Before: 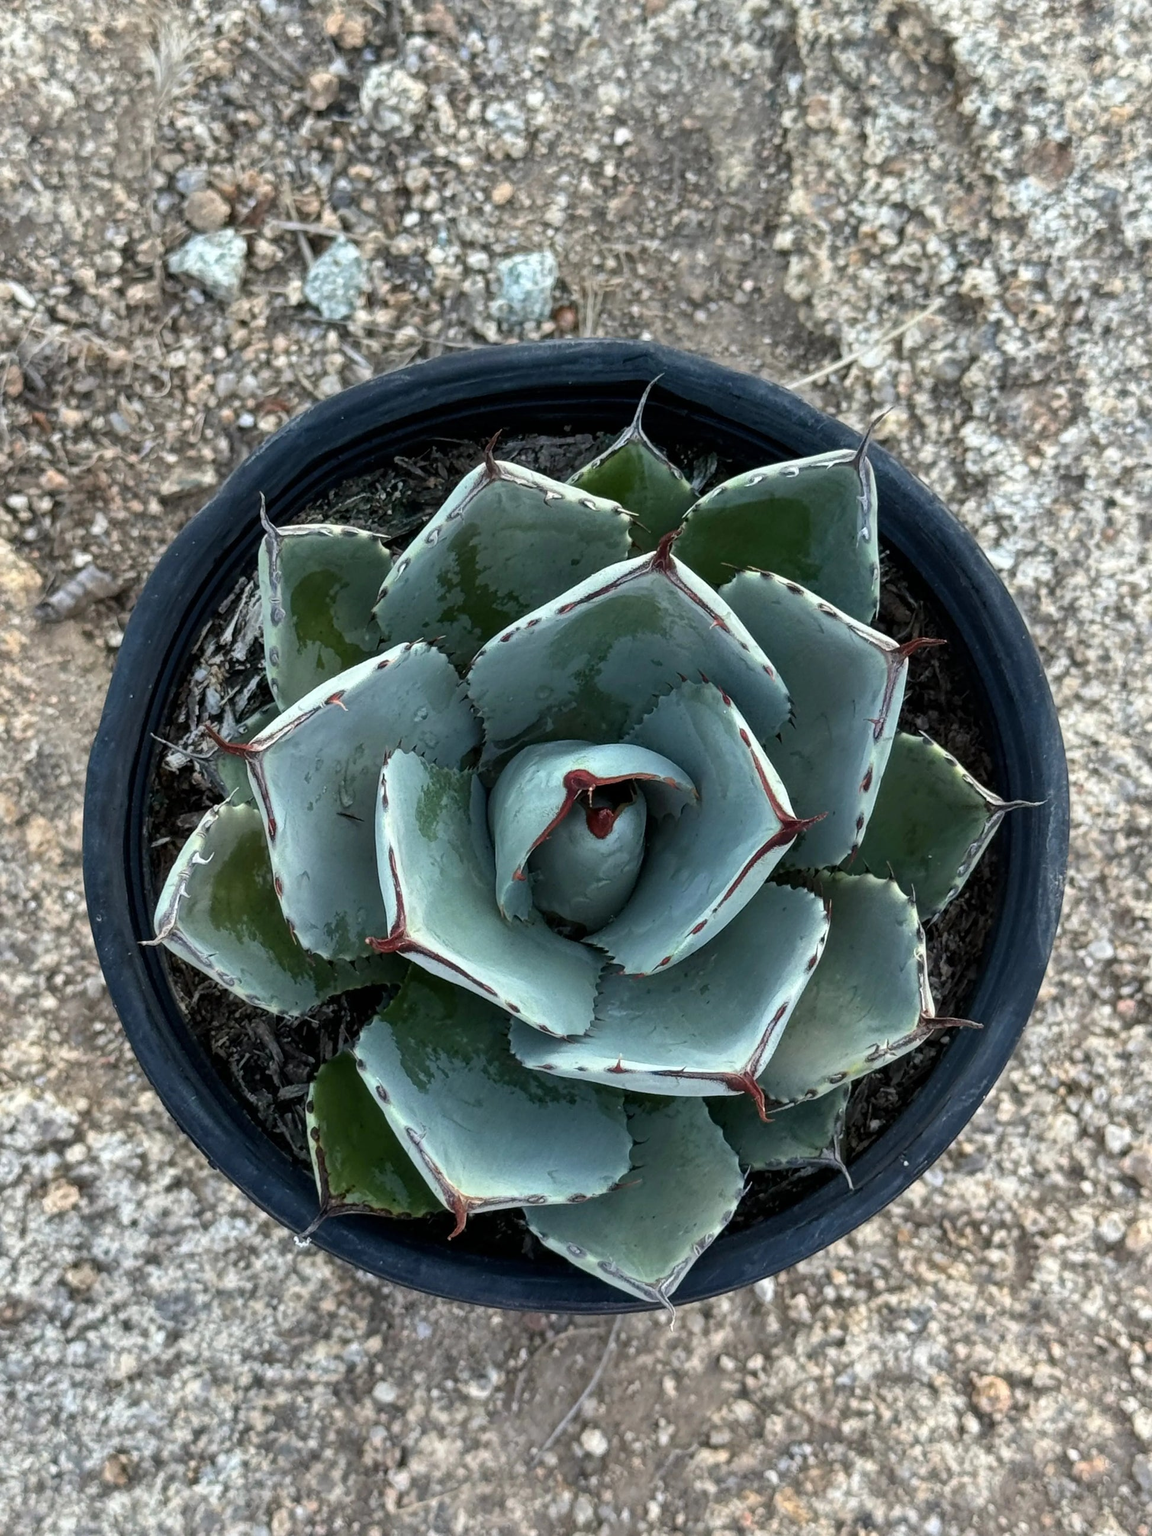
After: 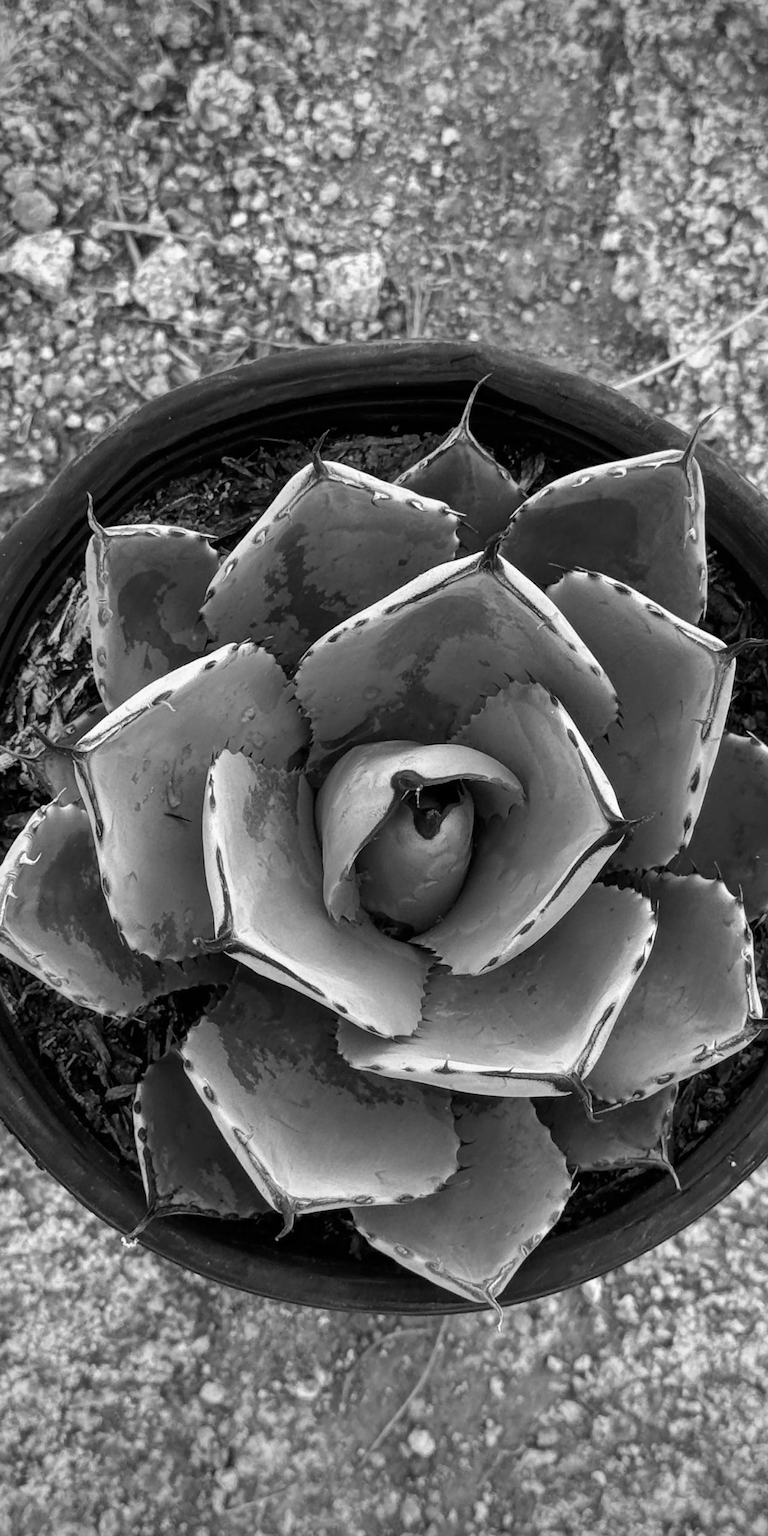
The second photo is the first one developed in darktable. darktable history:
white balance: red 0.766, blue 1.537
vignetting: fall-off start 88.53%, fall-off radius 44.2%, saturation 0.376, width/height ratio 1.161
monochrome: on, module defaults
crop and rotate: left 15.055%, right 18.278%
